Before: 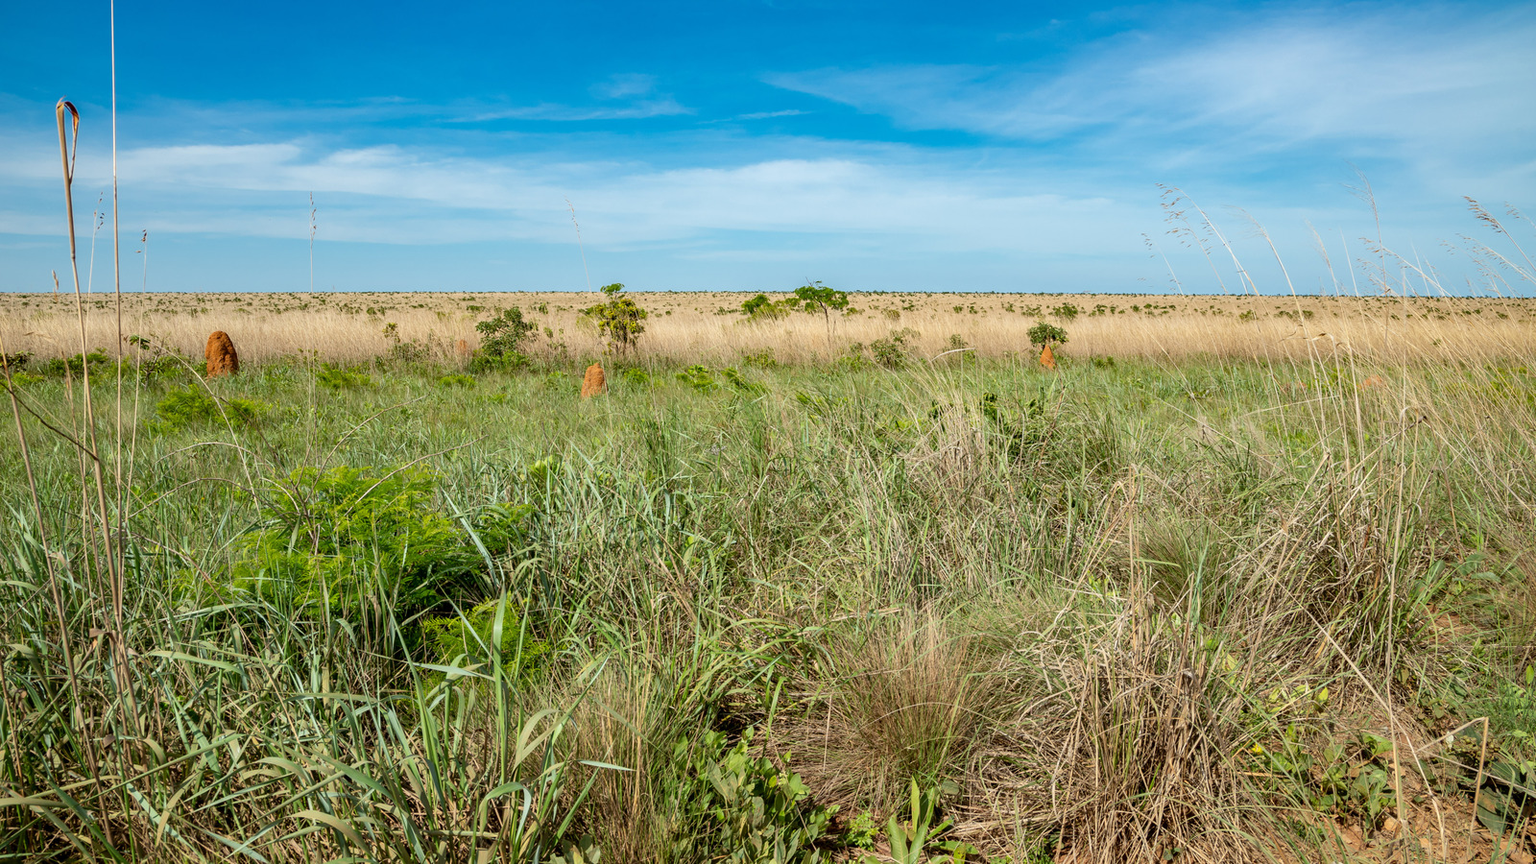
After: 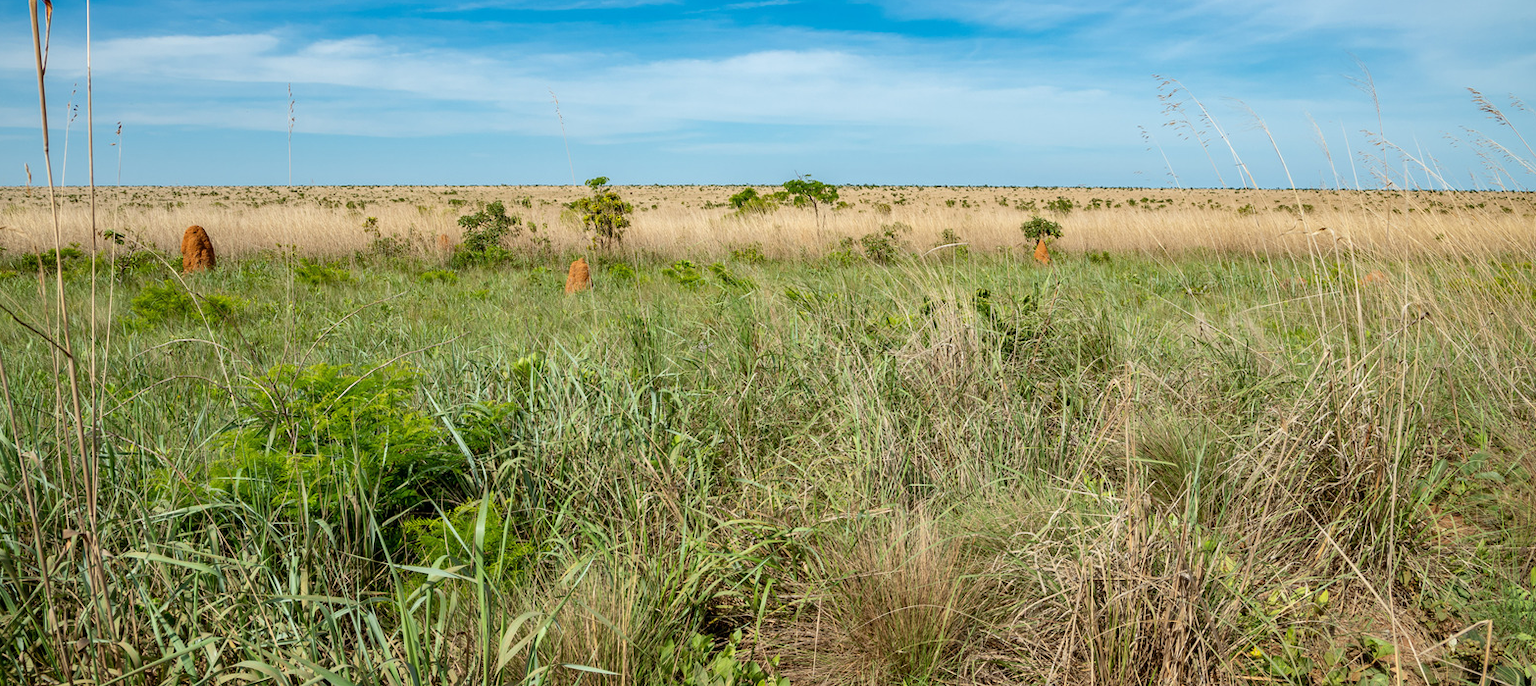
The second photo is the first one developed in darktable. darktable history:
crop and rotate: left 1.851%, top 12.879%, right 0.214%, bottom 9.308%
